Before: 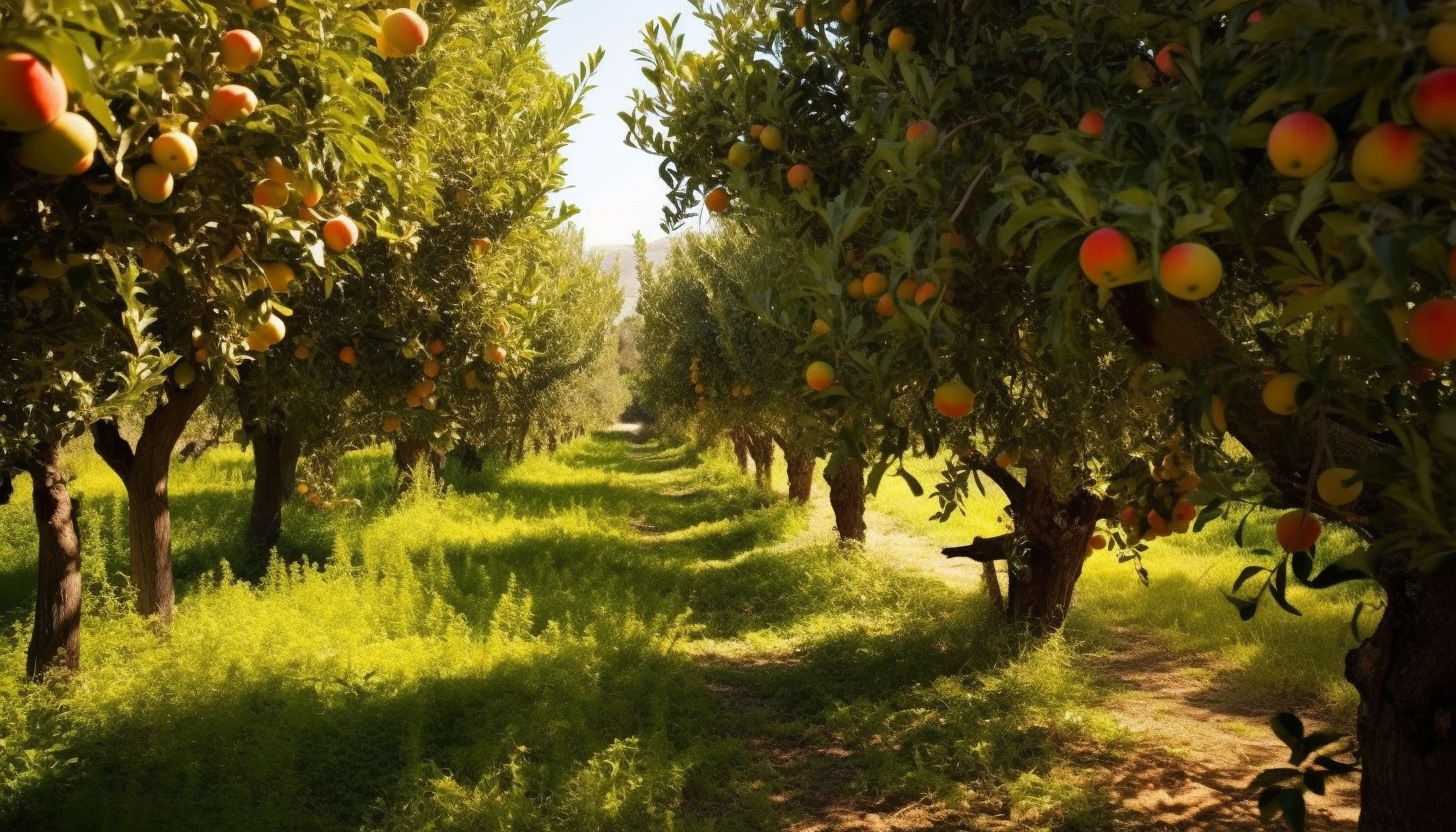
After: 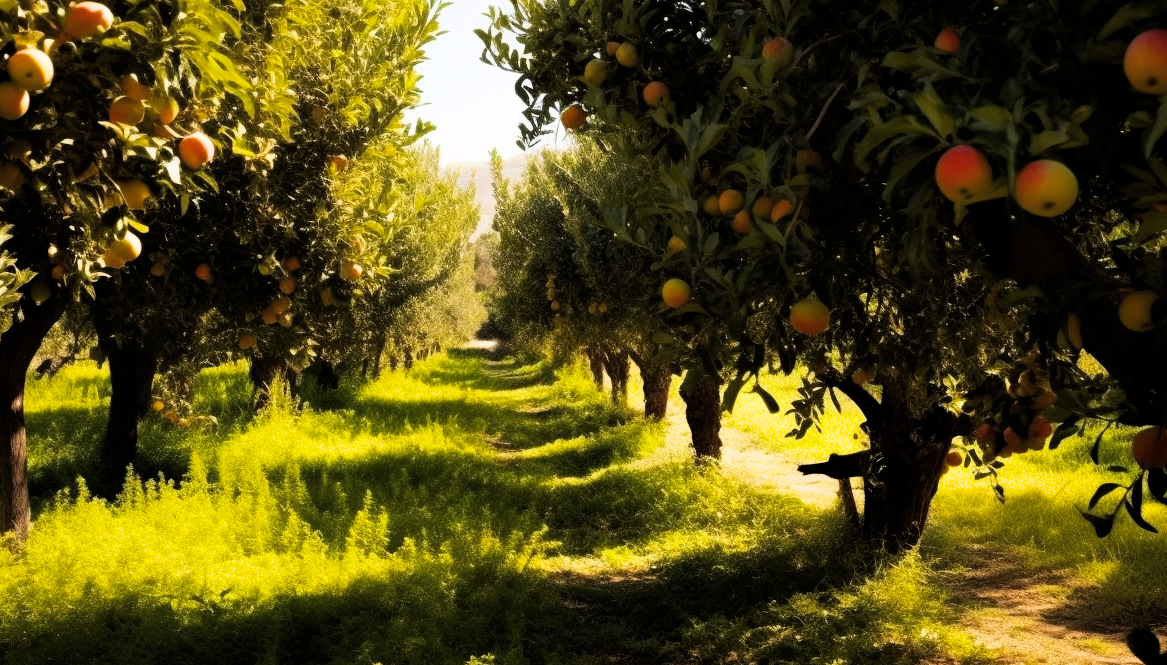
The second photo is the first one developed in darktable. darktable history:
exposure: black level correction -0.003, exposure 0.047 EV, compensate exposure bias true, compensate highlight preservation false
color balance rgb: highlights gain › chroma 0.247%, highlights gain › hue 331.94°, linear chroma grading › global chroma 9.578%, perceptual saturation grading › global saturation 0.113%, perceptual brilliance grading › global brilliance 14.636%, perceptual brilliance grading › shadows -34.881%
filmic rgb: black relative exposure -11.77 EV, white relative exposure 5.43 EV, hardness 4.49, latitude 49.31%, contrast 1.14, iterations of high-quality reconstruction 0
crop and rotate: left 9.947%, top 10.081%, right 9.882%, bottom 9.887%
